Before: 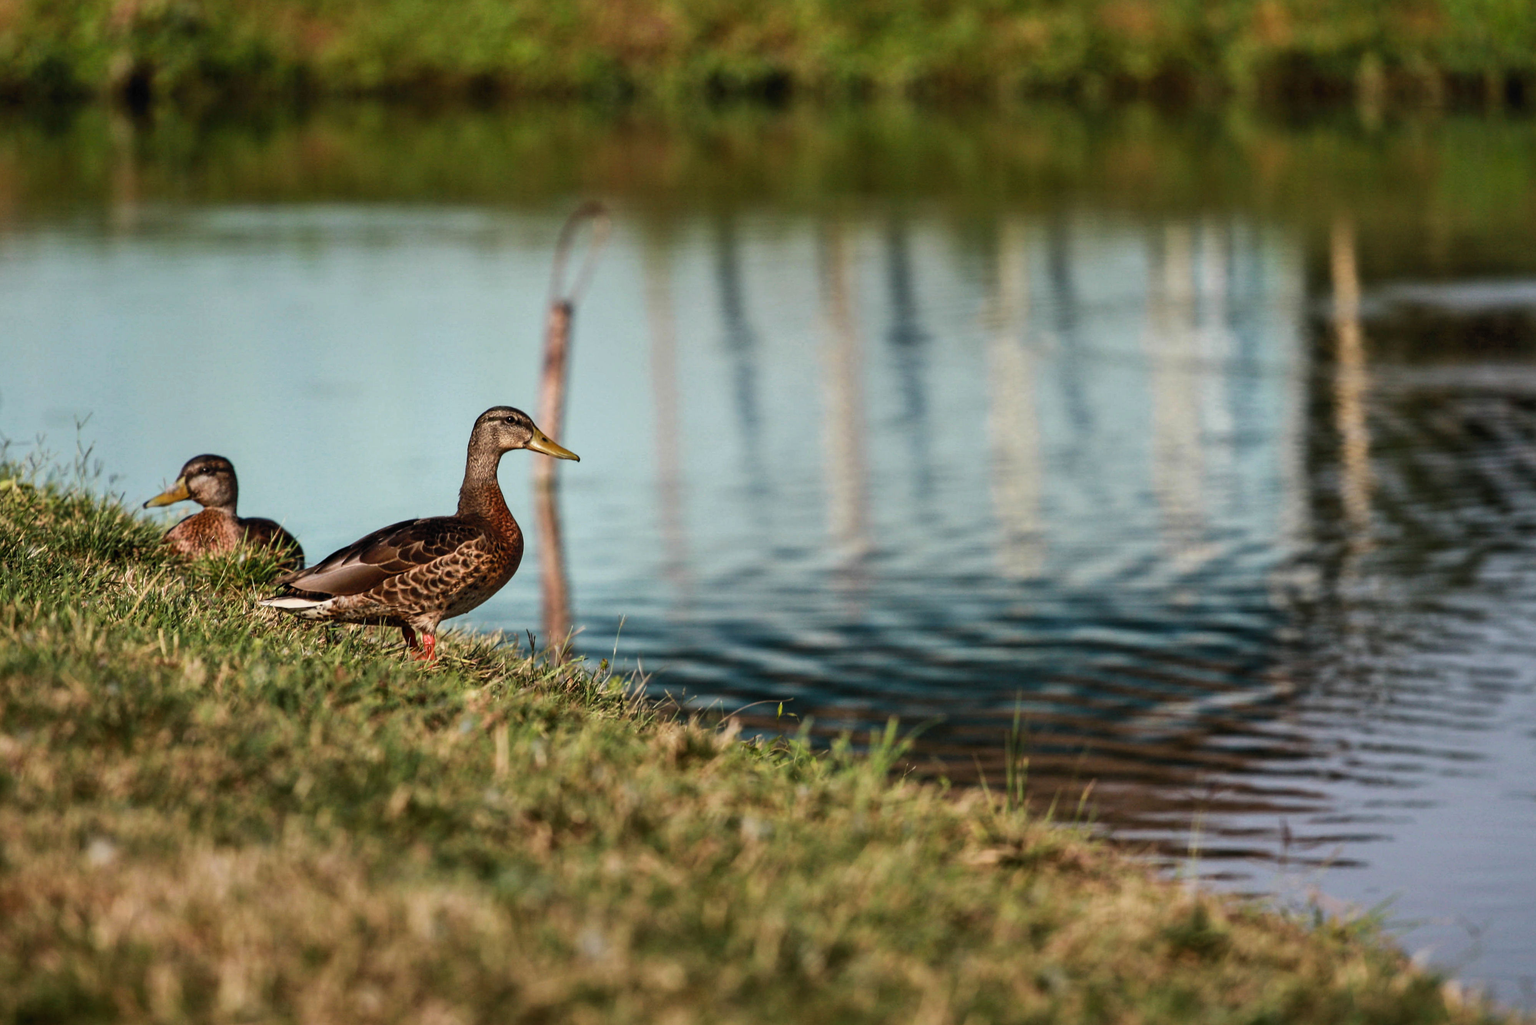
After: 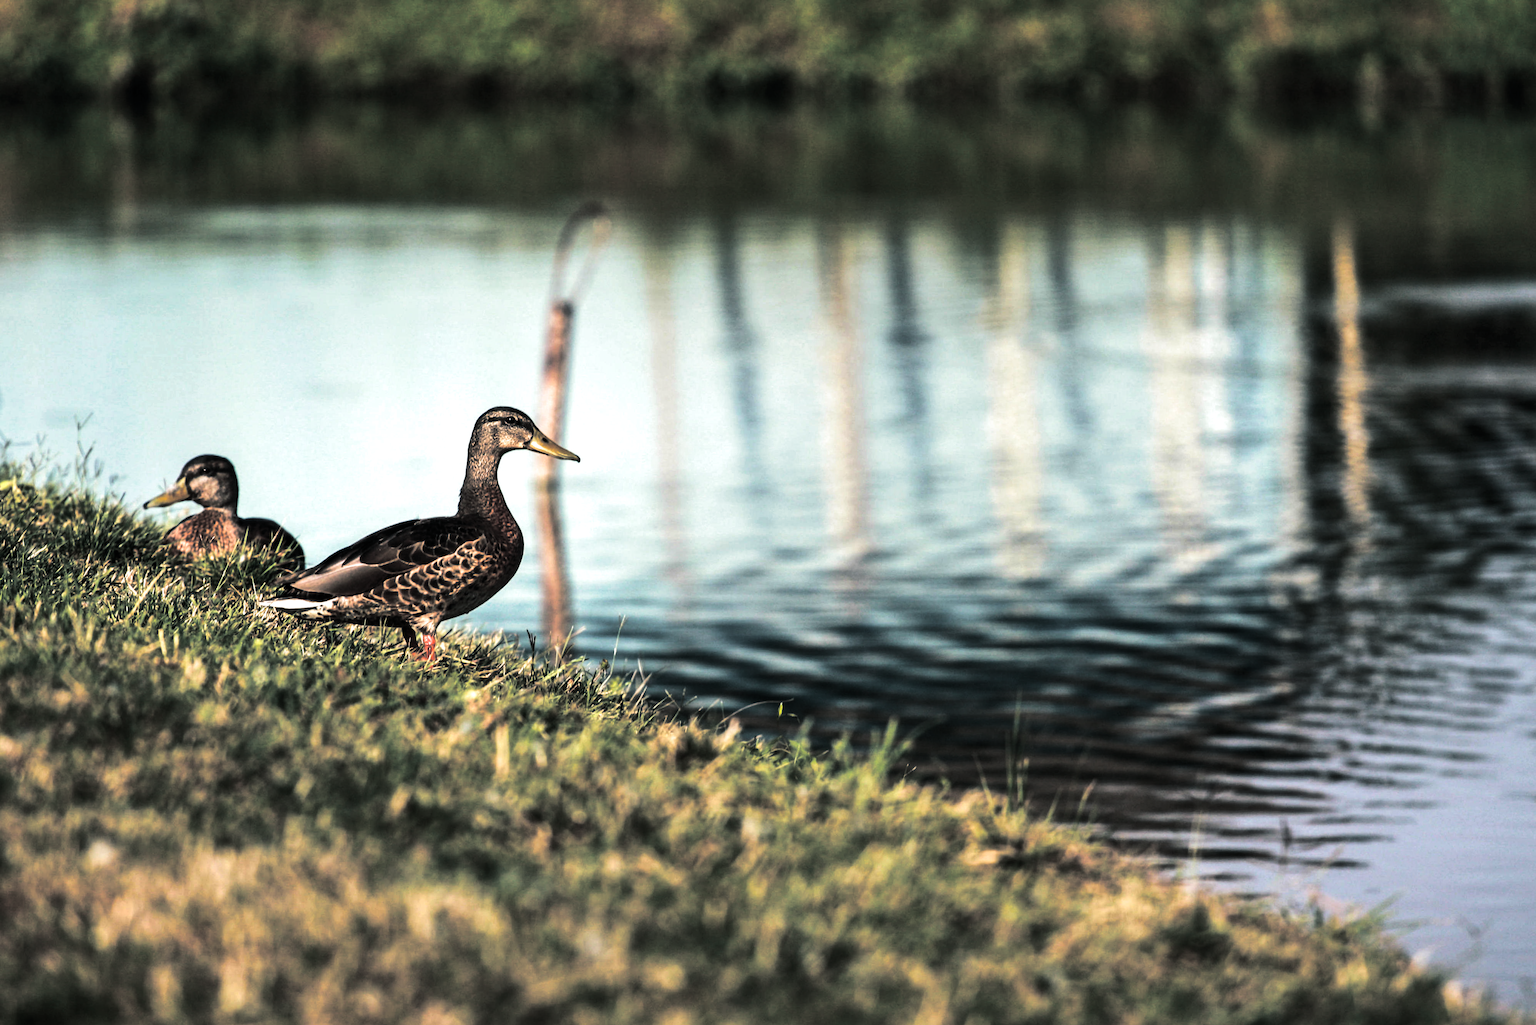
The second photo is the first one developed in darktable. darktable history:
tone equalizer: -8 EV -1.08 EV, -7 EV -1.01 EV, -6 EV -0.867 EV, -5 EV -0.578 EV, -3 EV 0.578 EV, -2 EV 0.867 EV, -1 EV 1.01 EV, +0 EV 1.08 EV, edges refinement/feathering 500, mask exposure compensation -1.57 EV, preserve details no
split-toning: shadows › hue 201.6°, shadows › saturation 0.16, highlights › hue 50.4°, highlights › saturation 0.2, balance -49.9
